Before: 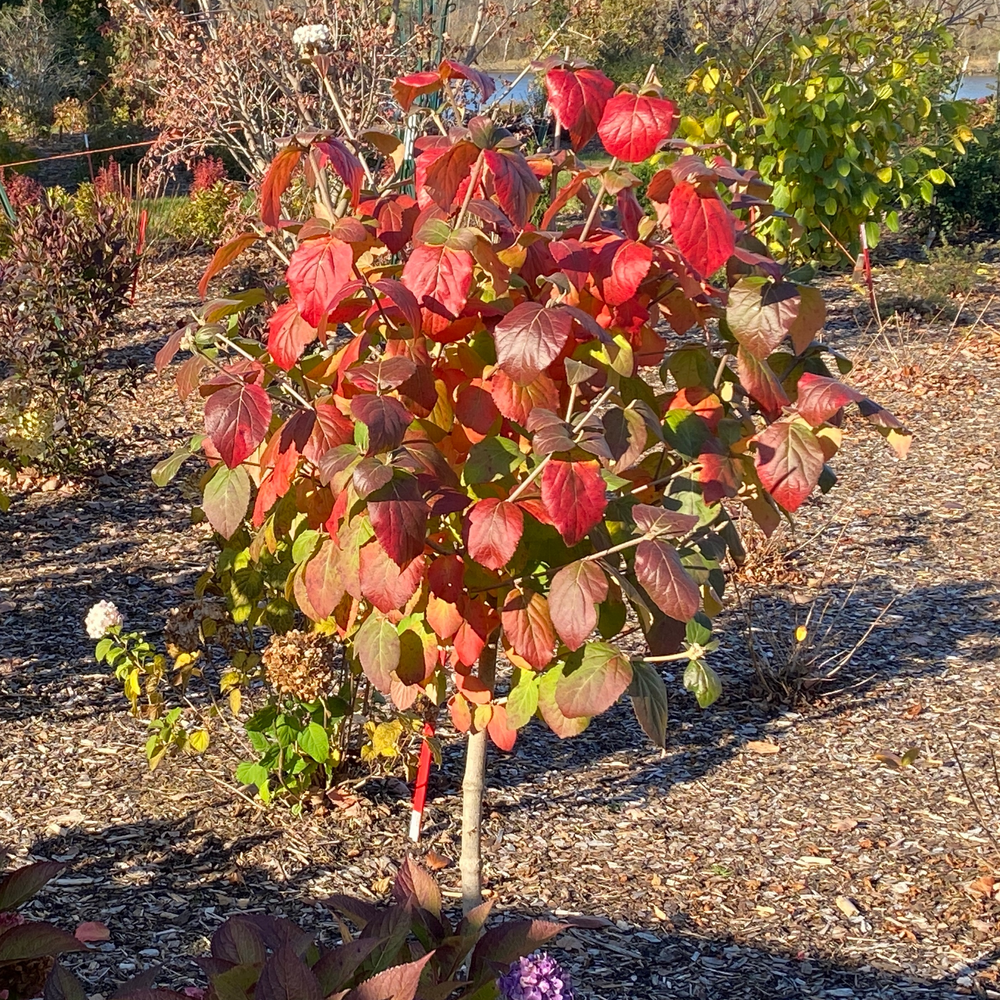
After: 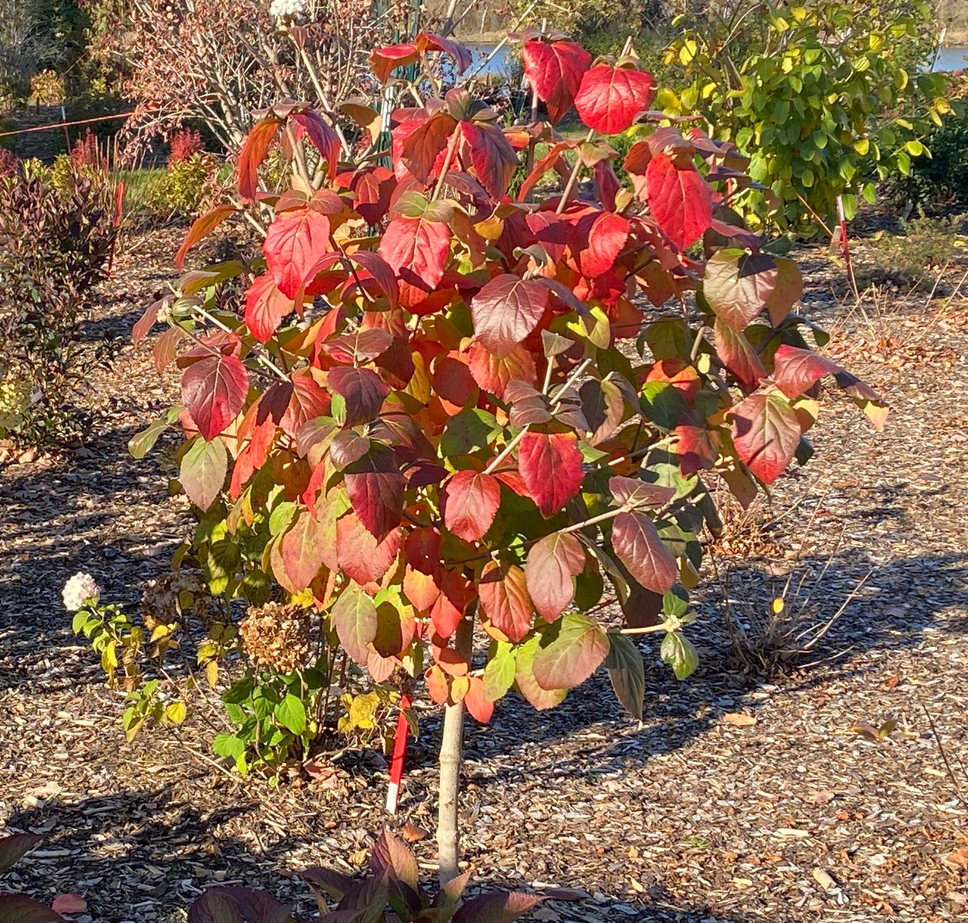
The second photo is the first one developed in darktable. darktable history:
crop: left 2.312%, top 2.82%, right 0.878%, bottom 4.873%
